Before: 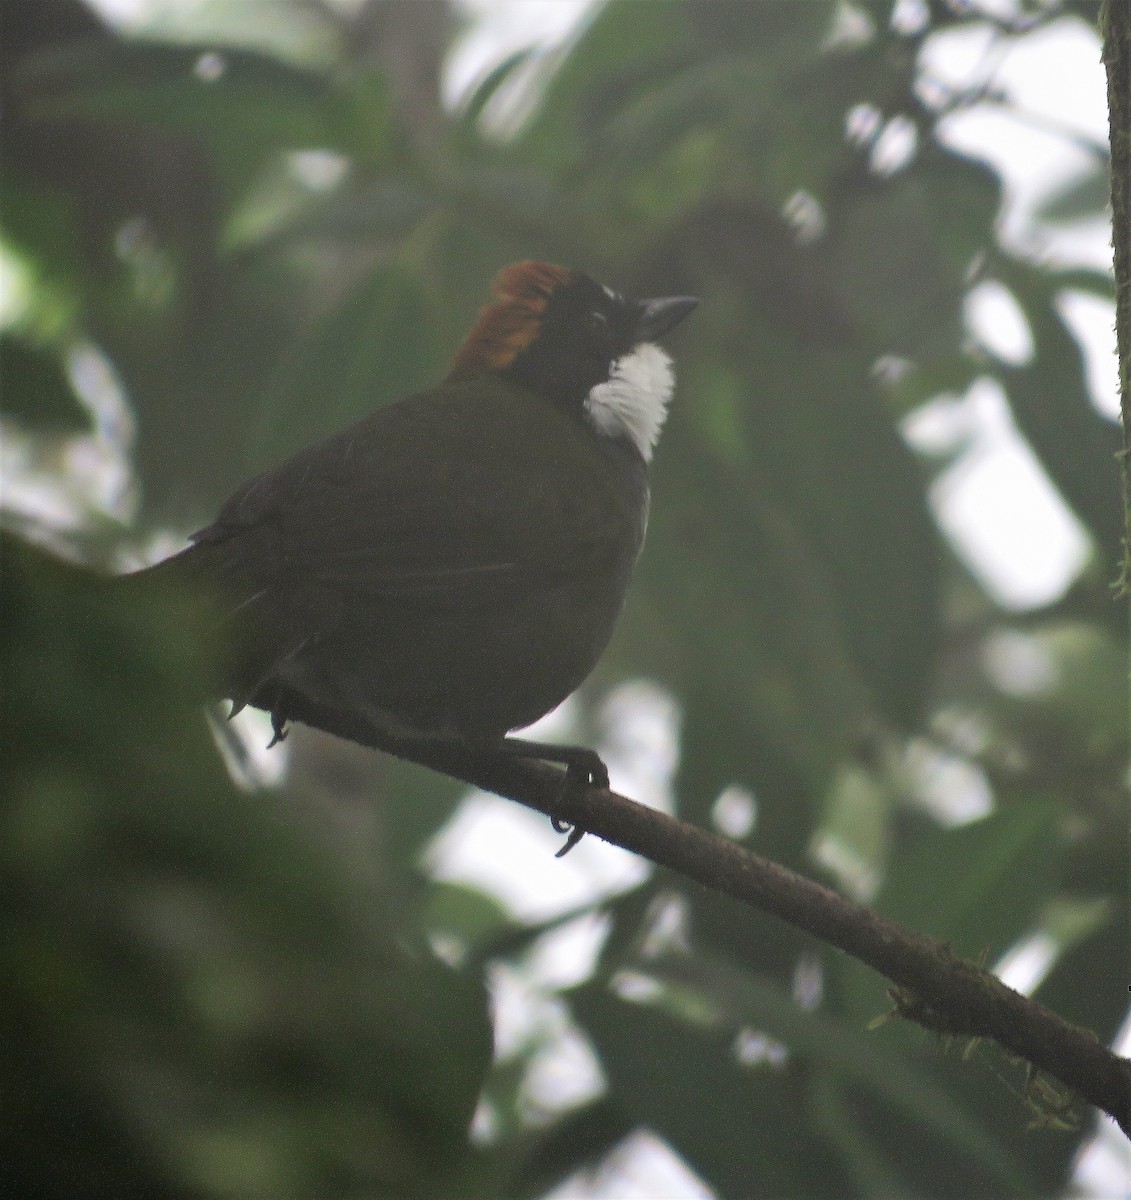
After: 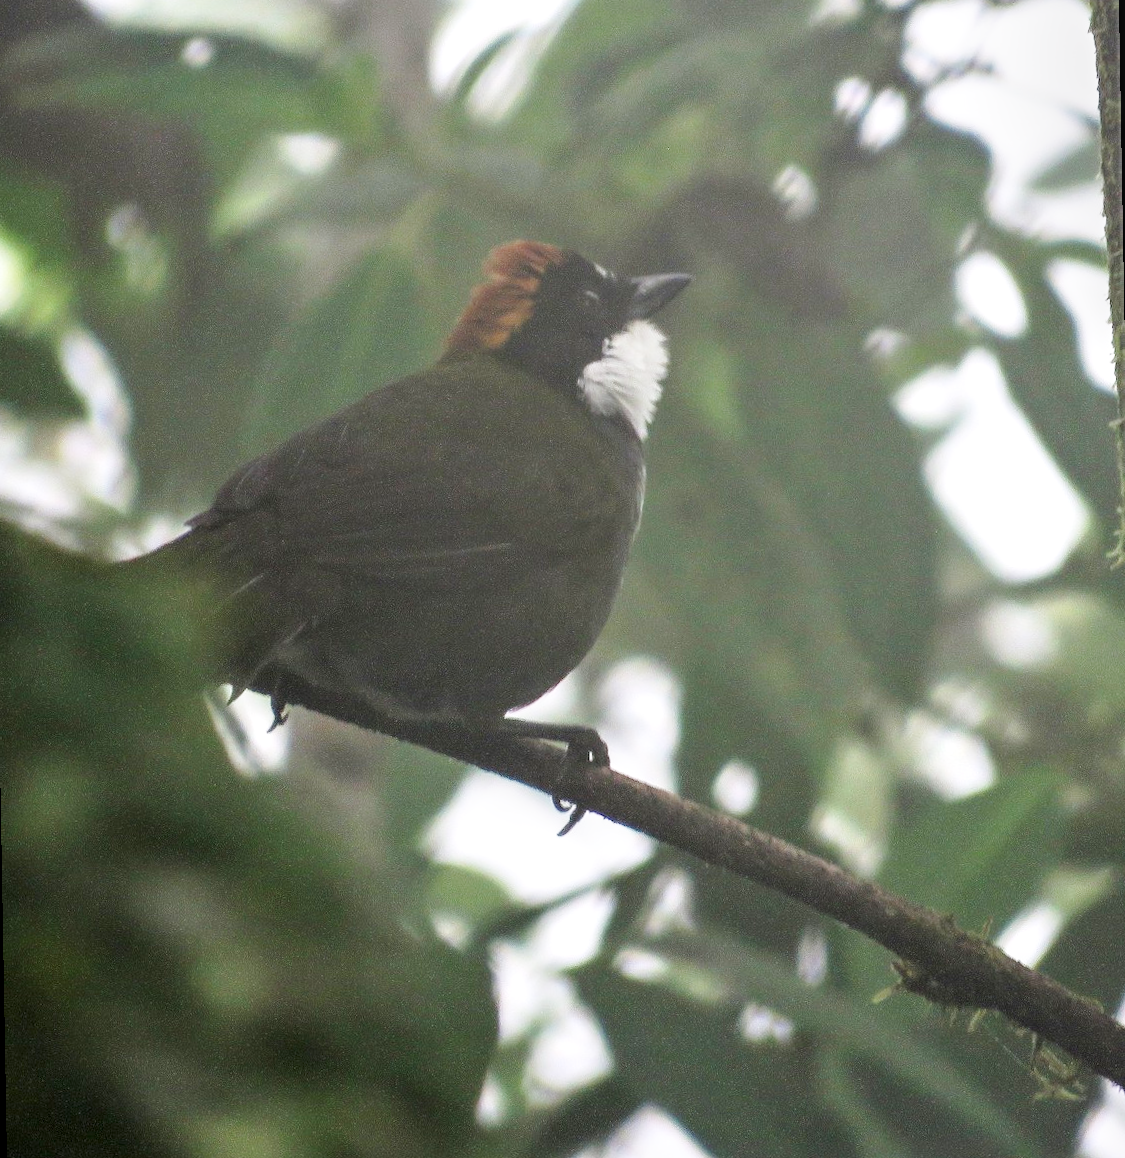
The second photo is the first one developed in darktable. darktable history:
local contrast: on, module defaults
white balance: red 1.004, blue 1.024
rotate and perspective: rotation -1°, crop left 0.011, crop right 0.989, crop top 0.025, crop bottom 0.975
base curve: curves: ch0 [(0, 0) (0.005, 0.002) (0.15, 0.3) (0.4, 0.7) (0.75, 0.95) (1, 1)], preserve colors none
